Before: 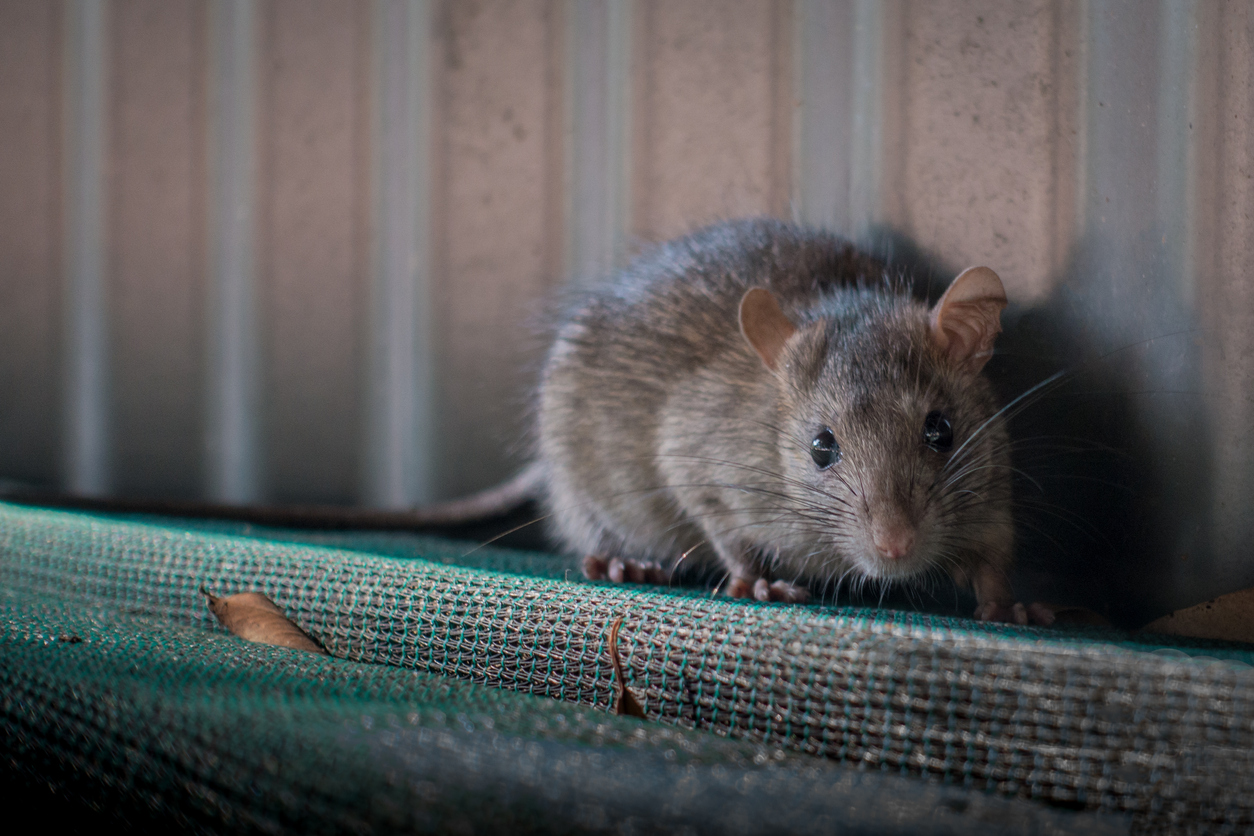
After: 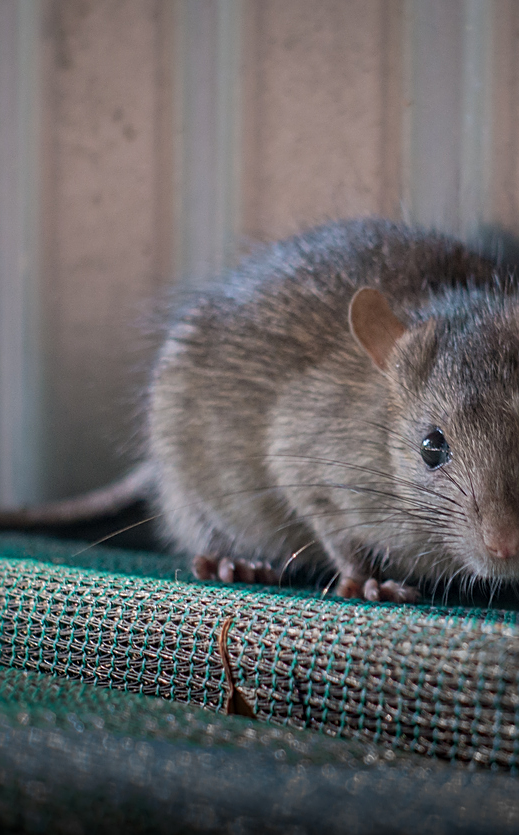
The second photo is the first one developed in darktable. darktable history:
crop: left 31.174%, right 27.411%
color zones: curves: ch1 [(0.25, 0.61) (0.75, 0.248)], mix -121.97%
sharpen: on, module defaults
